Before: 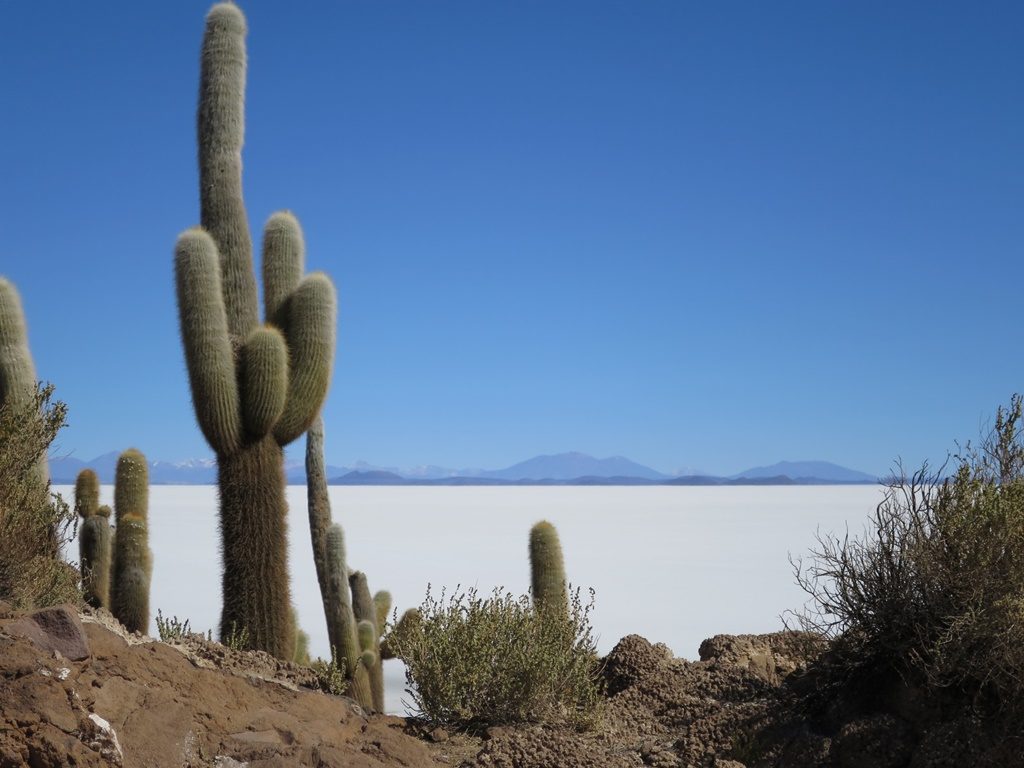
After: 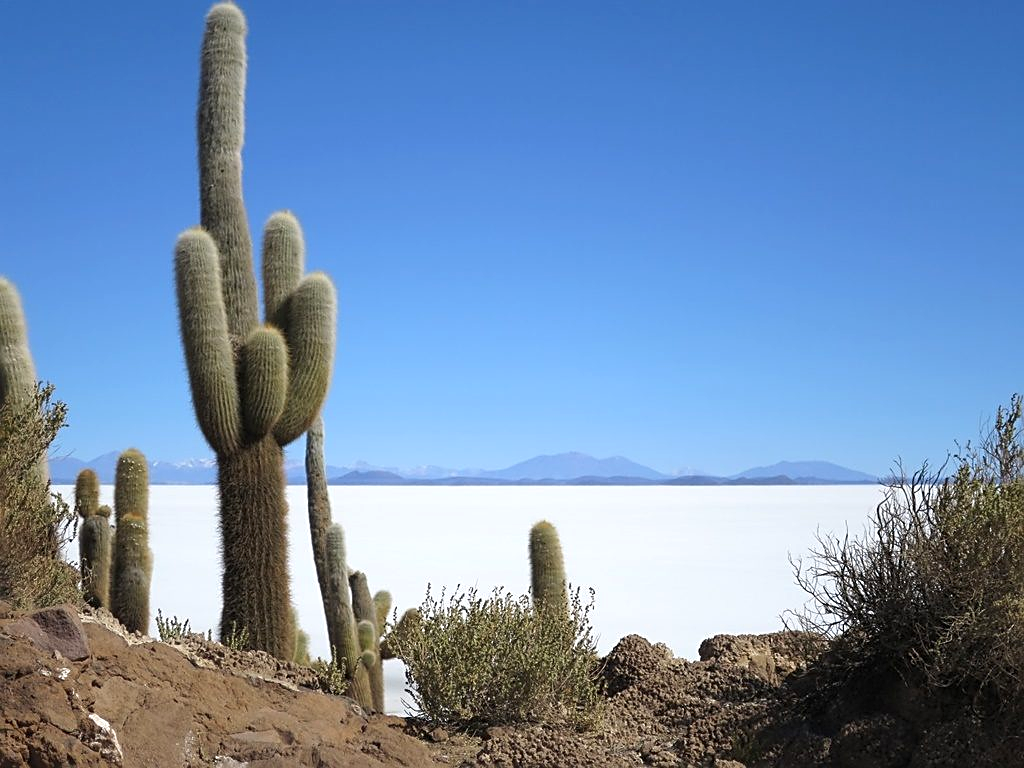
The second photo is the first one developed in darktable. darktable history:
sharpen: on, module defaults
exposure: black level correction 0, exposure 0.5 EV, compensate highlight preservation false
